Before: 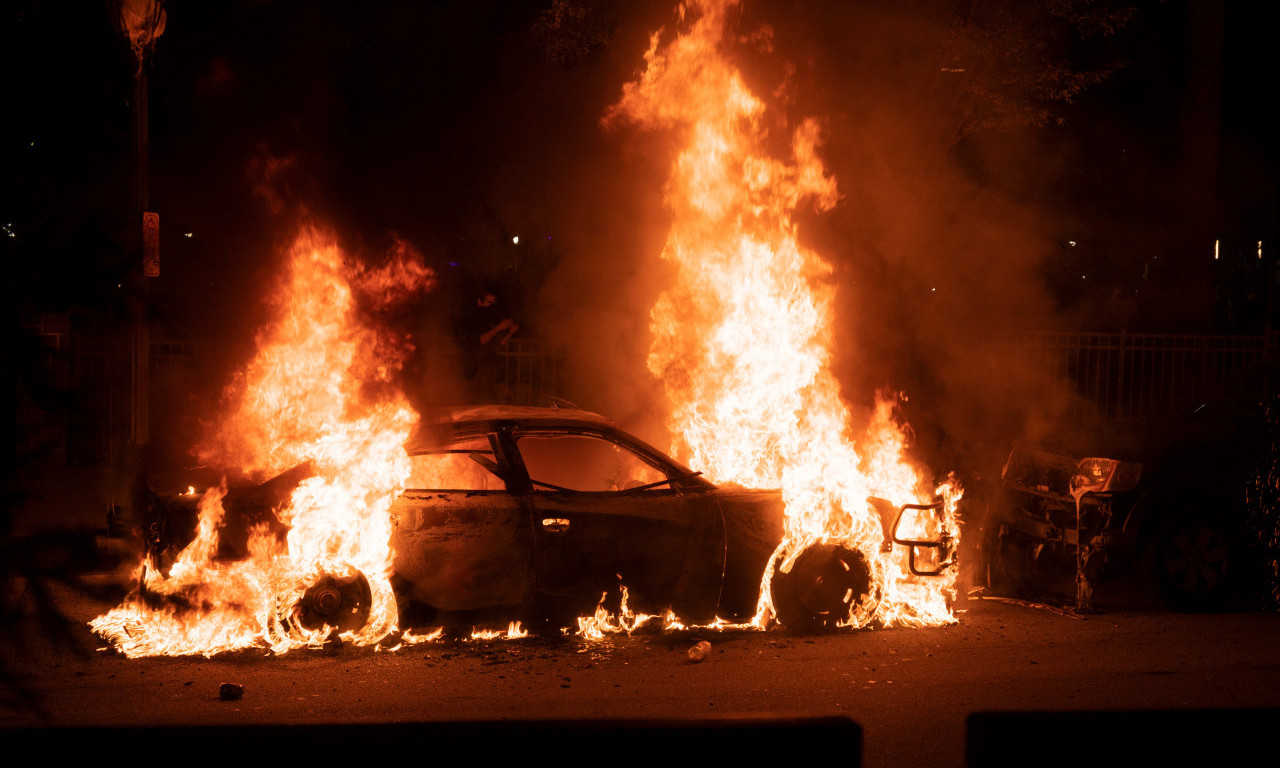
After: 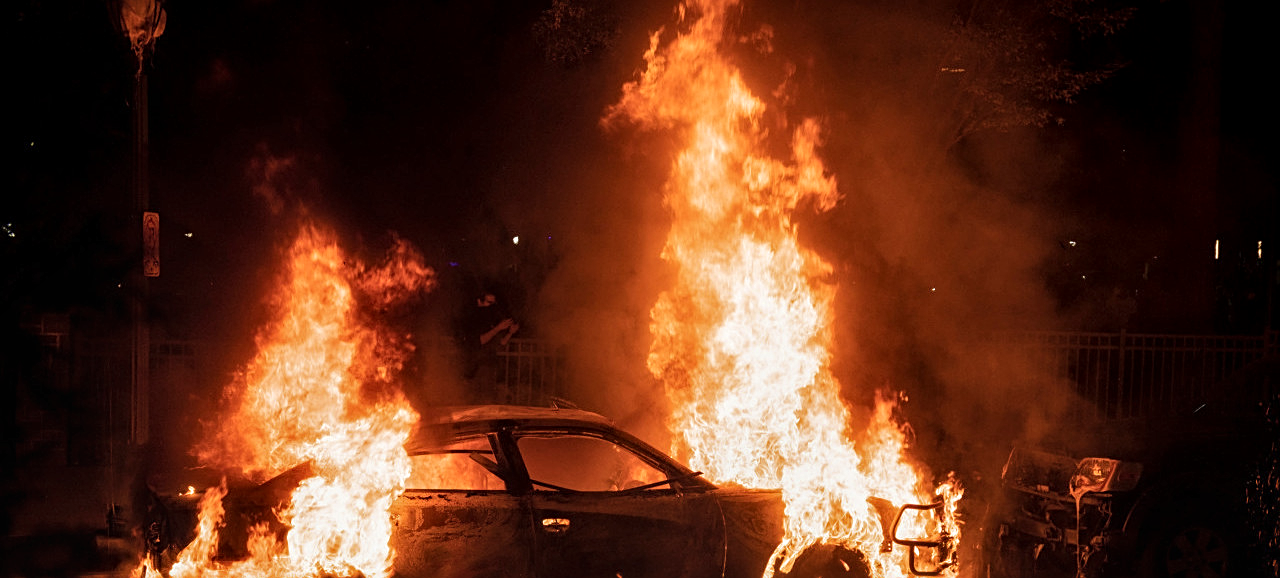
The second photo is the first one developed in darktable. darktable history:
crop: bottom 24.705%
local contrast: on, module defaults
sharpen: radius 2.135, amount 0.38, threshold 0.133
